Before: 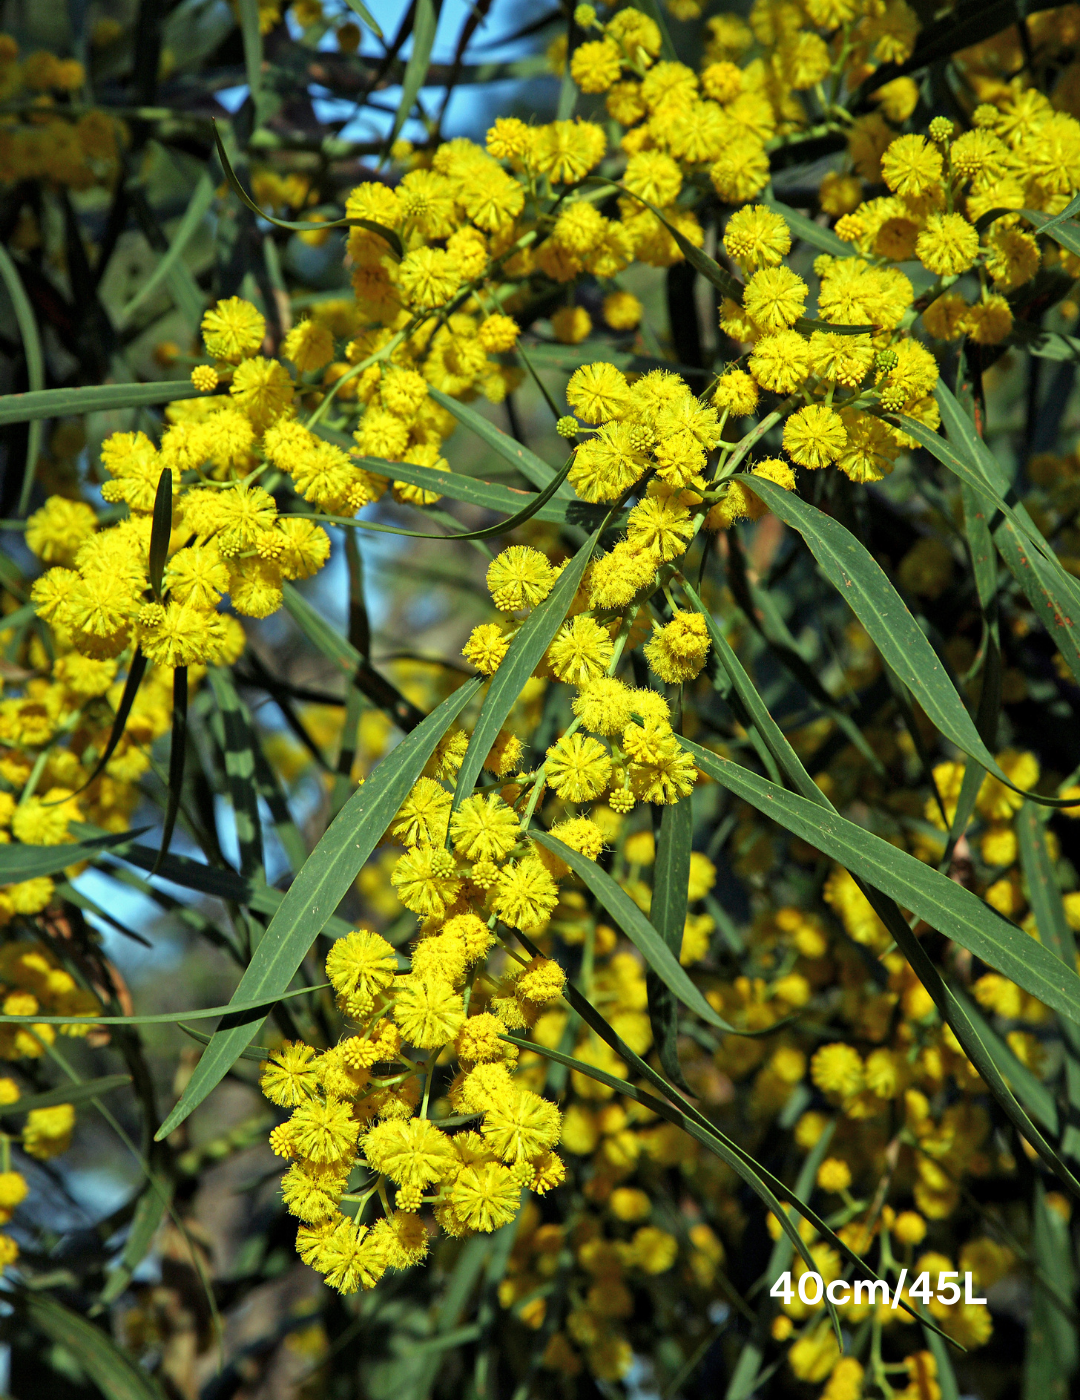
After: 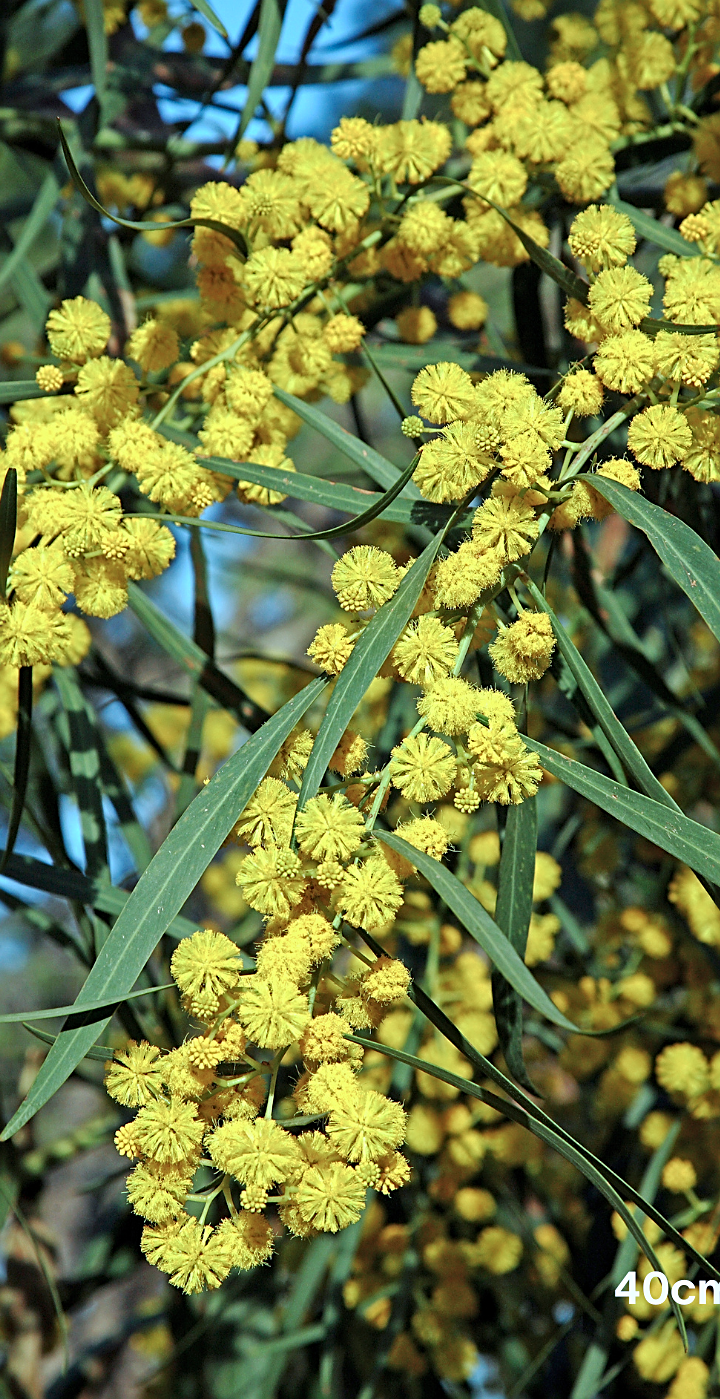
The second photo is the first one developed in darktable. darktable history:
crop and rotate: left 14.431%, right 18.826%
base curve: curves: ch0 [(0, 0) (0.262, 0.32) (0.722, 0.705) (1, 1)], preserve colors none
sharpen: on, module defaults
color correction: highlights a* -2.01, highlights b* -18.11
